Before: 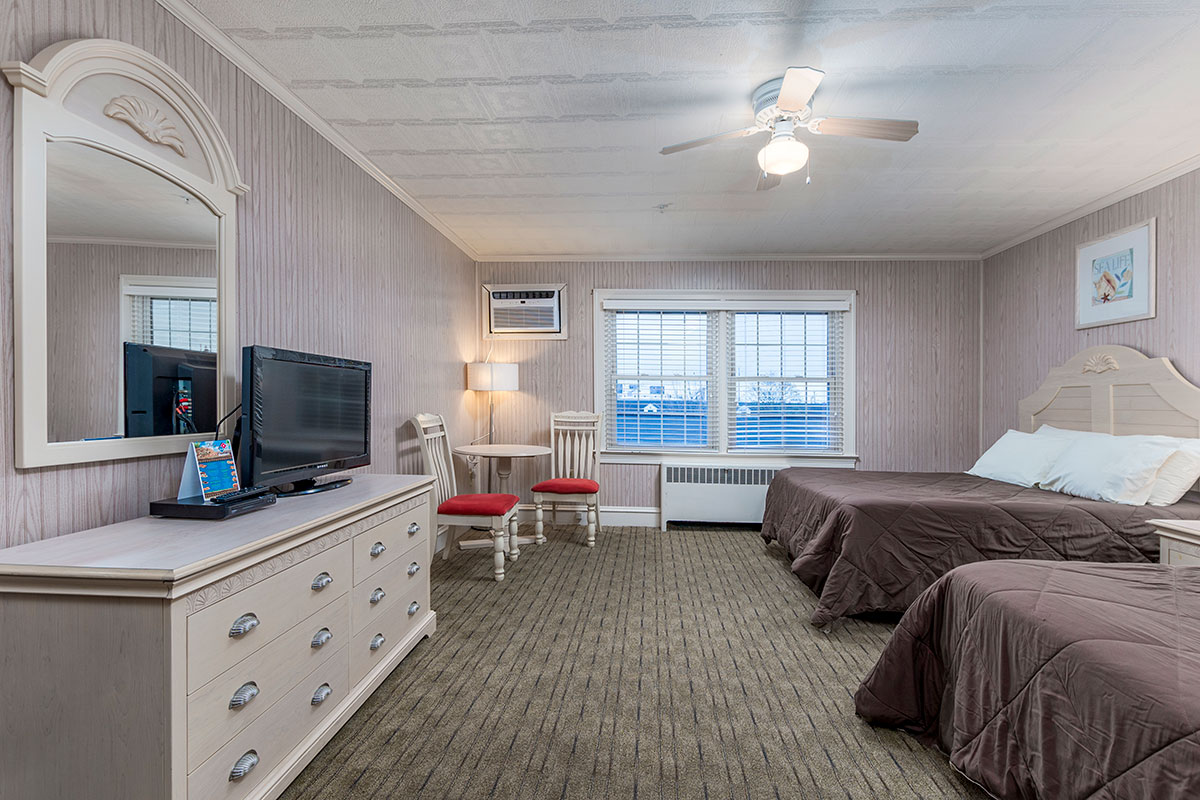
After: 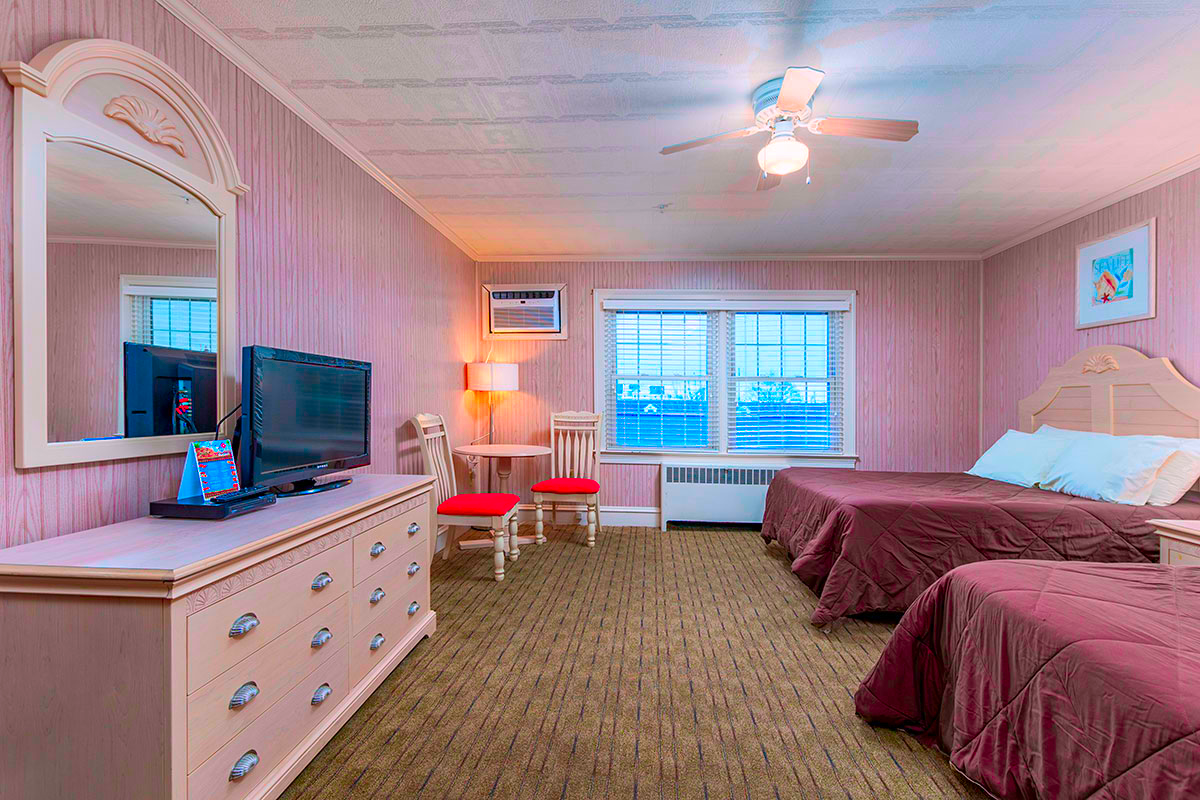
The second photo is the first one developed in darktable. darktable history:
color contrast: green-magenta contrast 1.73, blue-yellow contrast 1.15
shadows and highlights: shadows 25, highlights -25
color correction: highlights a* 1.59, highlights b* -1.7, saturation 2.48
